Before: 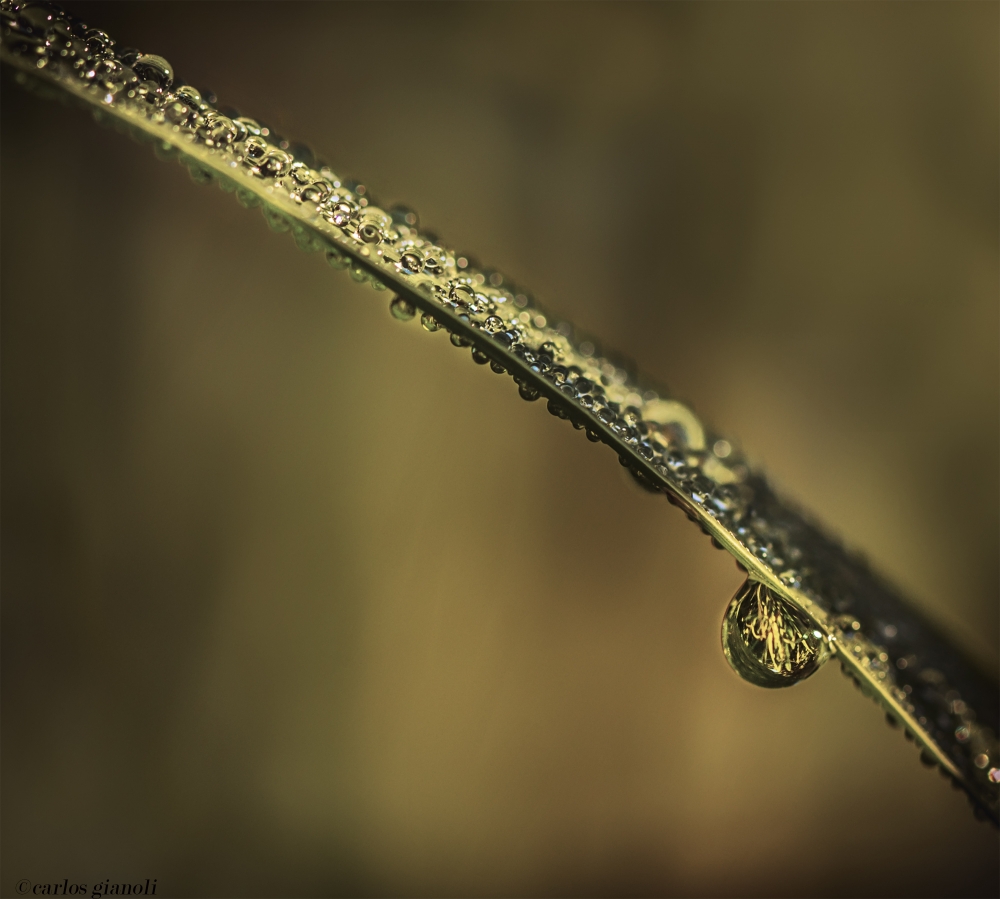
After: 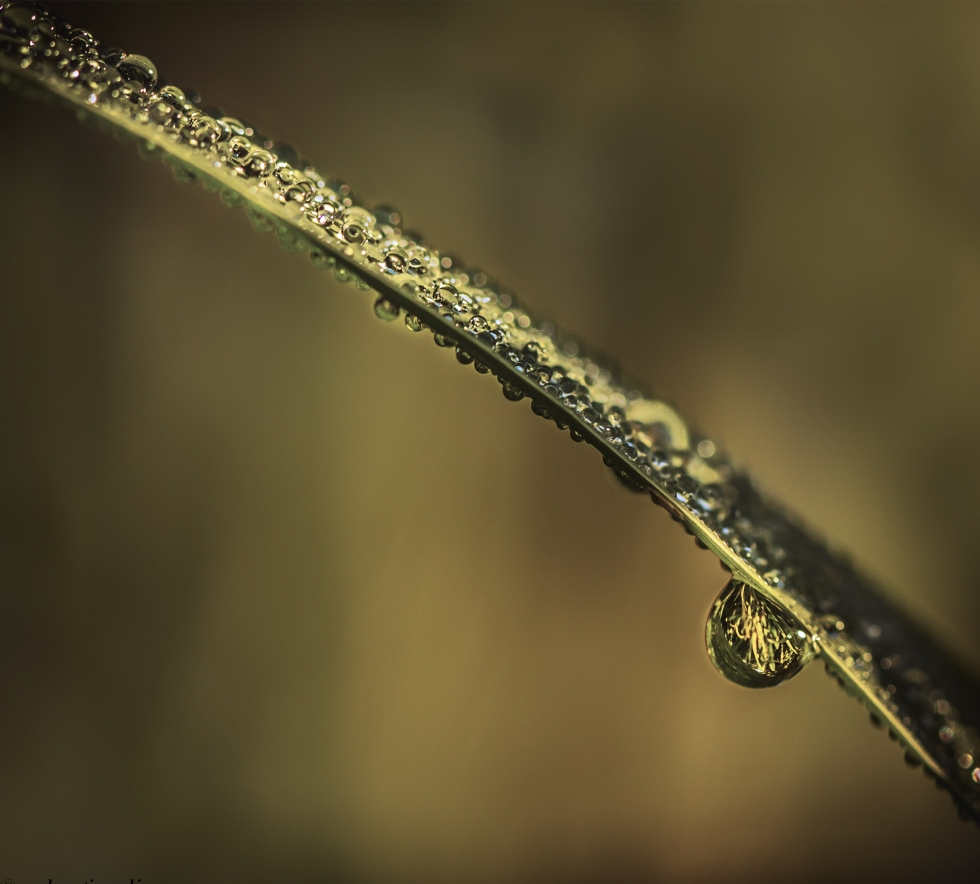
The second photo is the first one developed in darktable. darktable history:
crop: left 1.689%, right 0.288%, bottom 1.665%
